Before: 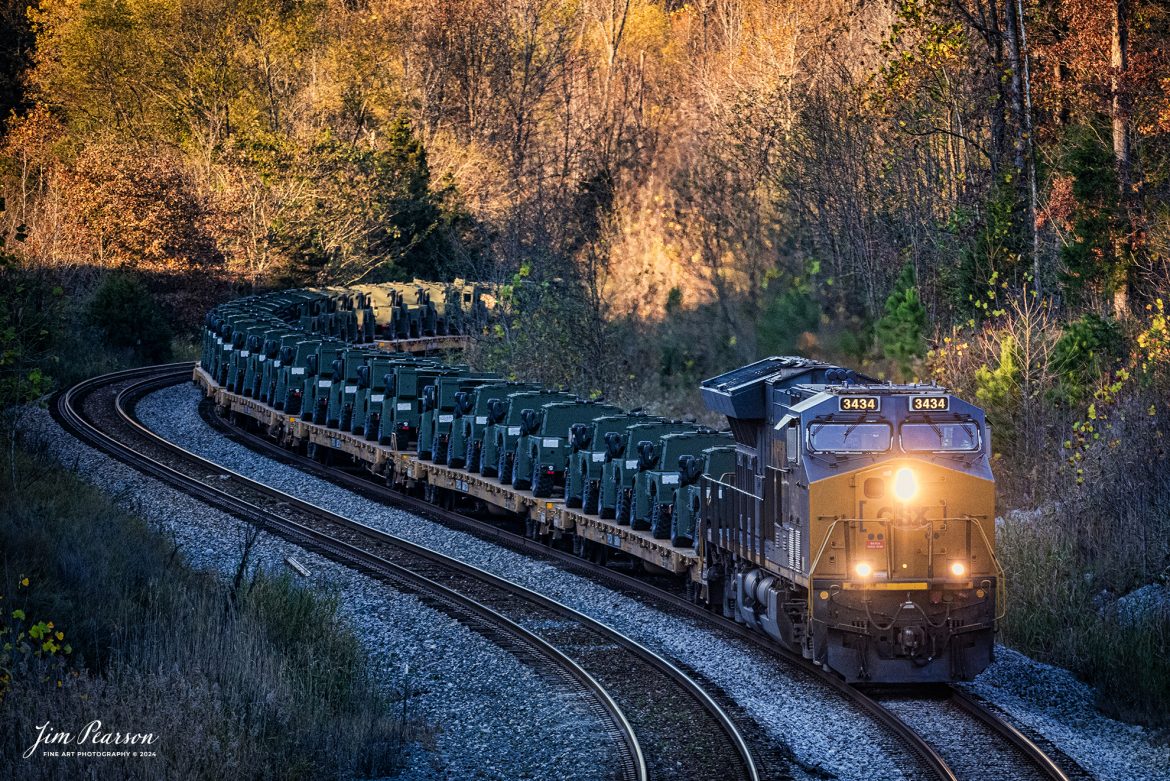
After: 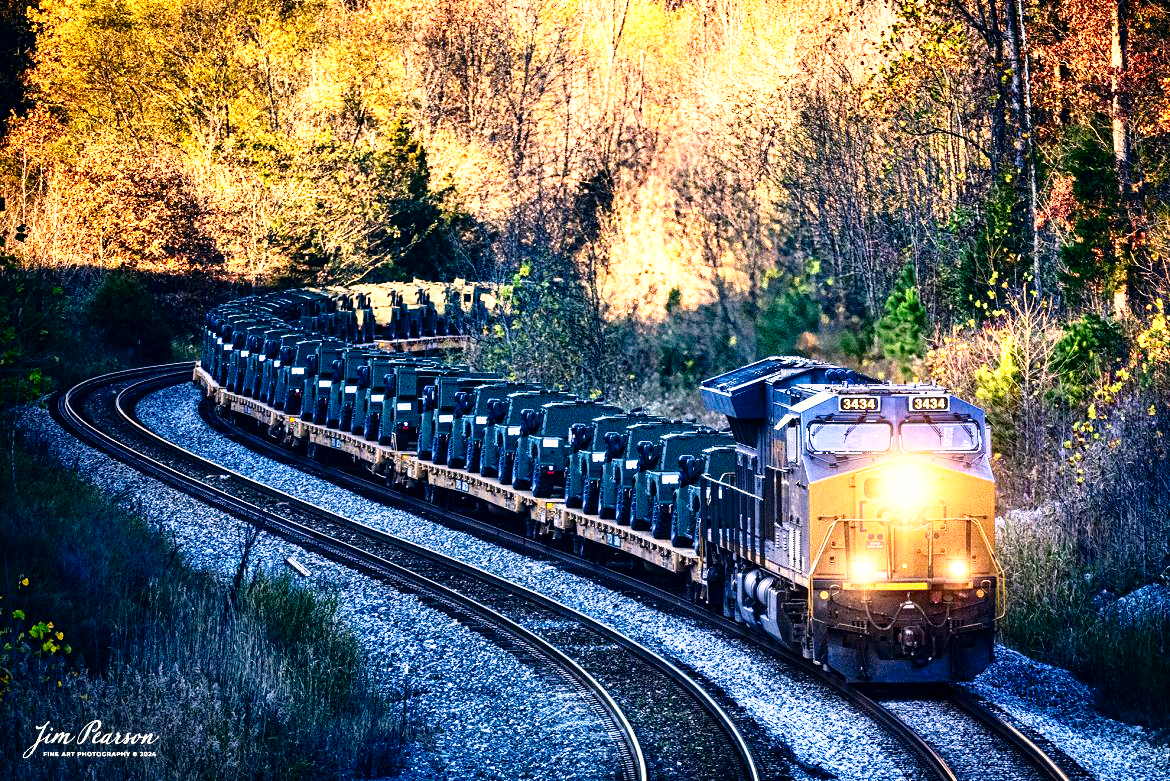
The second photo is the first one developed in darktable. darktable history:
local contrast: highlights 100%, shadows 100%, detail 120%, midtone range 0.2
shadows and highlights: shadows -23.08, highlights 46.15, soften with gaussian
exposure: black level correction 0, exposure 0.6 EV, compensate highlight preservation false
rotate and perspective: automatic cropping off
color correction: highlights a* 5.38, highlights b* 5.3, shadows a* -4.26, shadows b* -5.11
base curve: curves: ch0 [(0, 0) (0.026, 0.03) (0.109, 0.232) (0.351, 0.748) (0.669, 0.968) (1, 1)], preserve colors none
contrast brightness saturation: contrast 0.2, brightness -0.11, saturation 0.1
